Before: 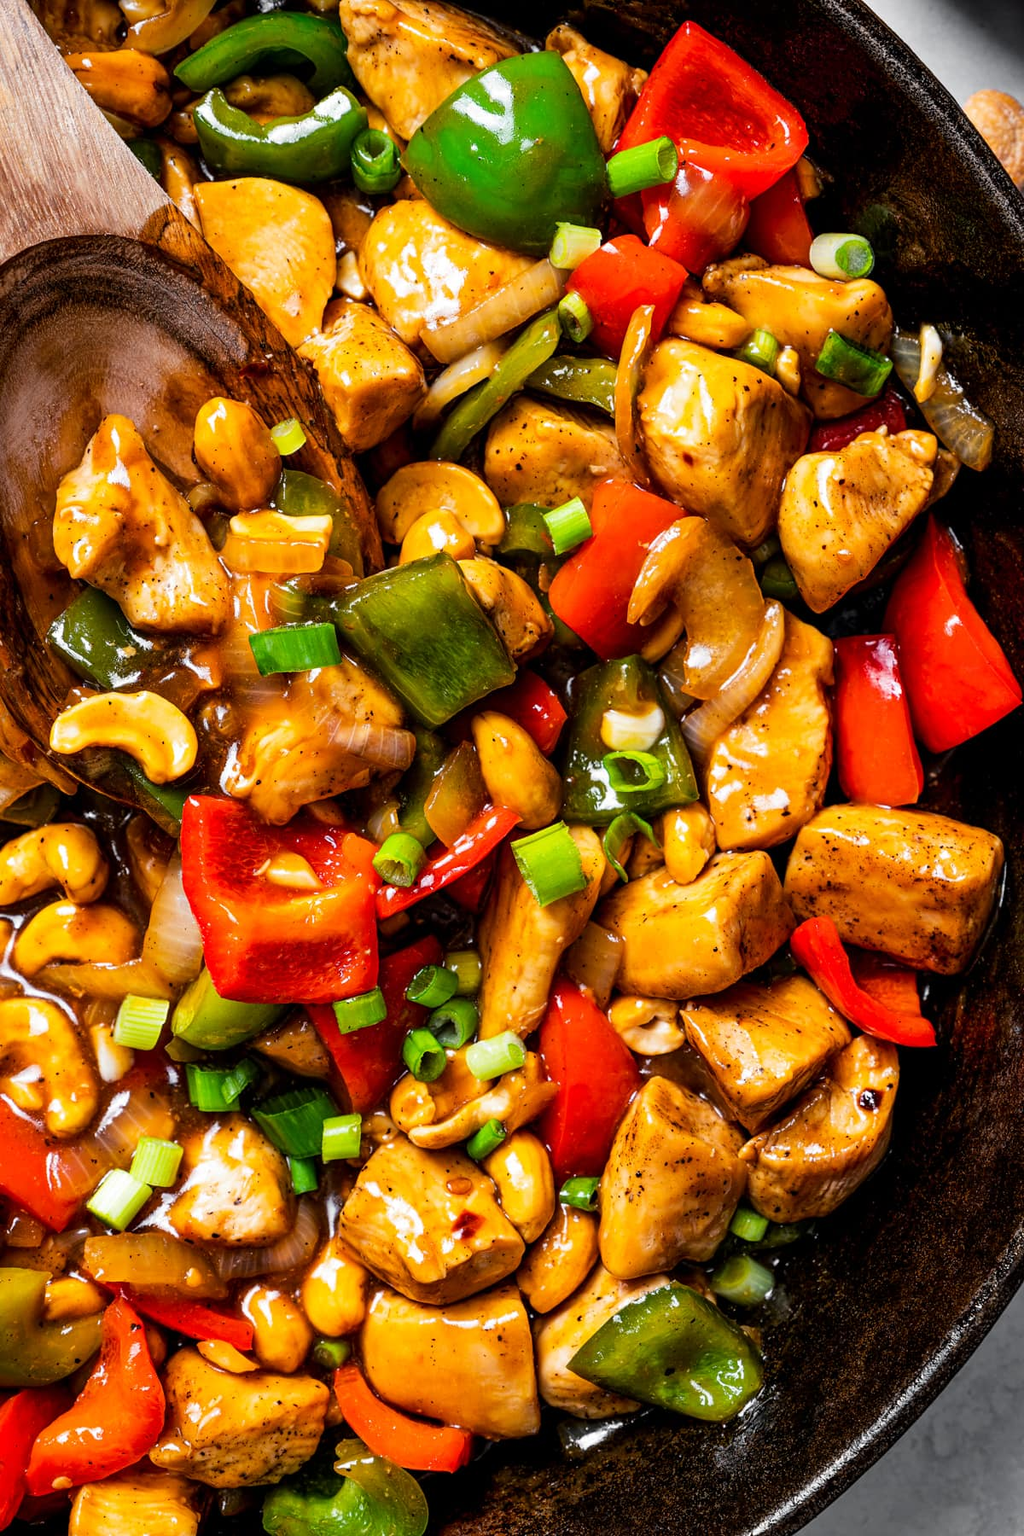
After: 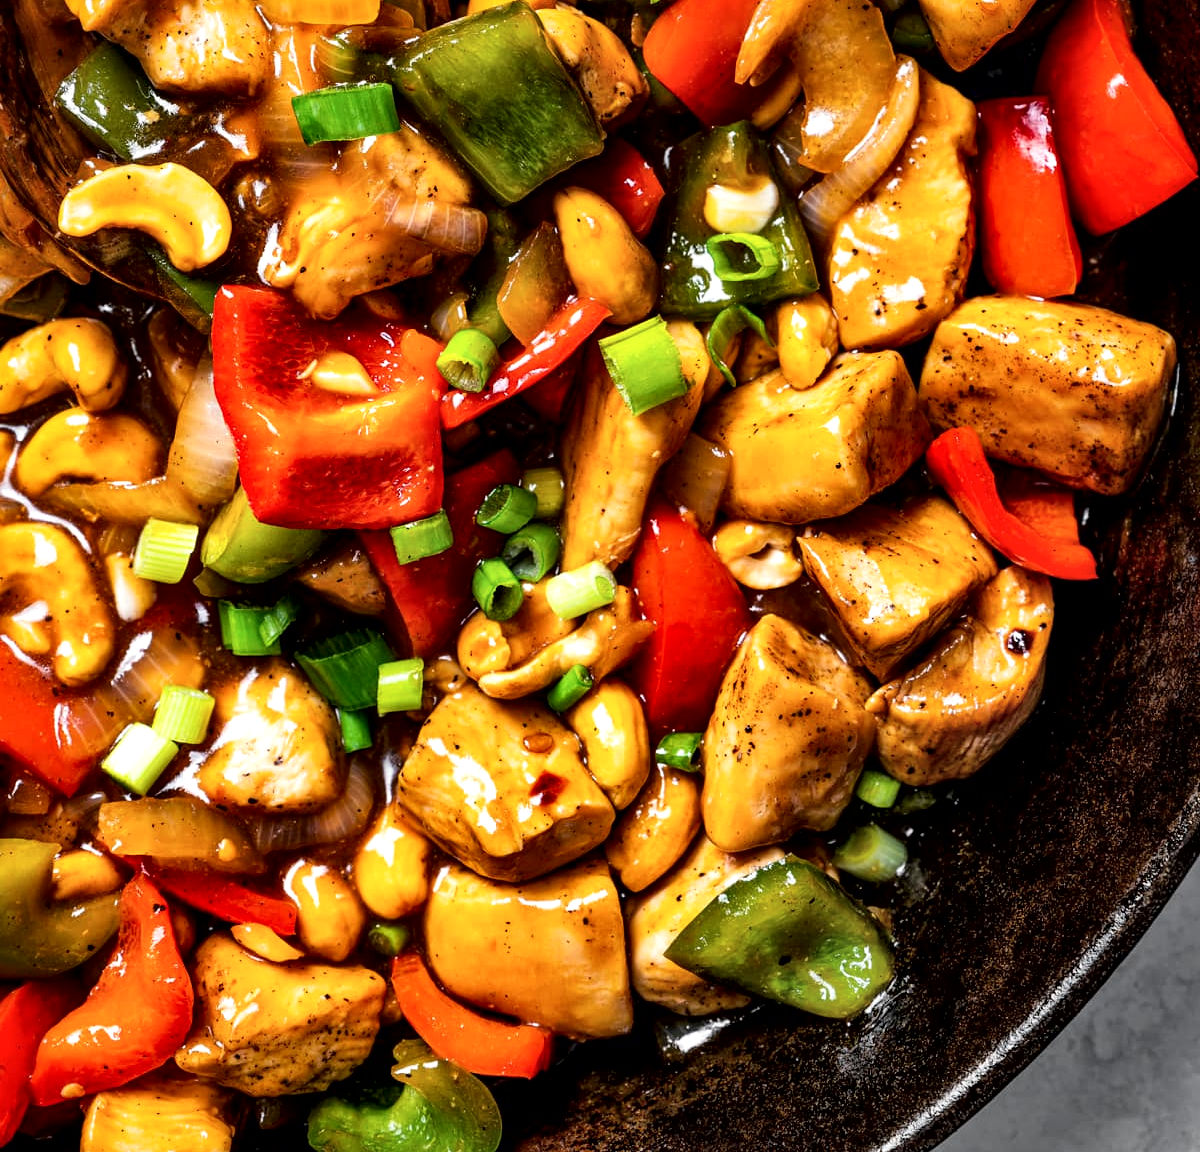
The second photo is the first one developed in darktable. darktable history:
local contrast: mode bilateral grid, contrast 69, coarseness 74, detail 180%, midtone range 0.2
crop and rotate: top 35.99%
